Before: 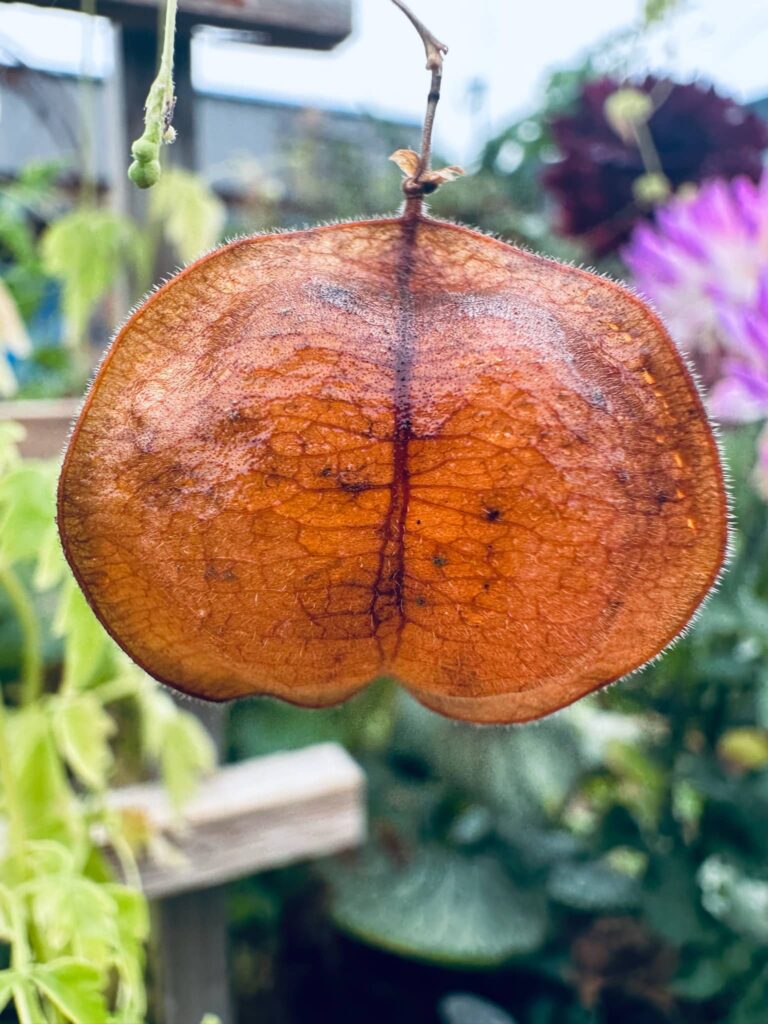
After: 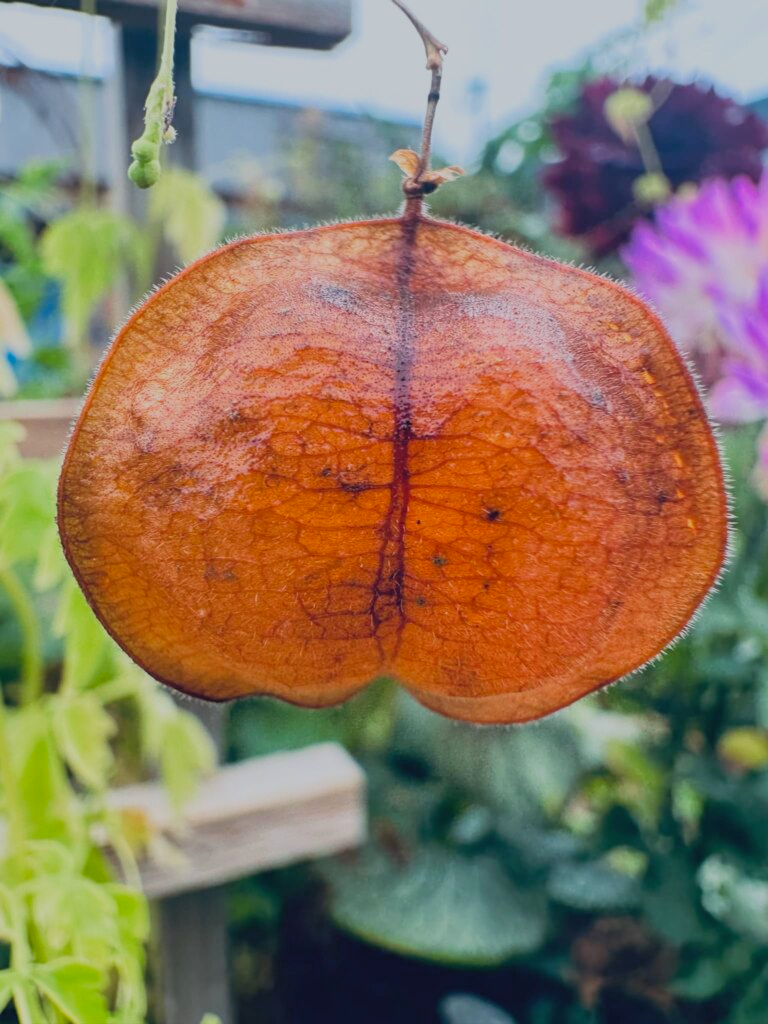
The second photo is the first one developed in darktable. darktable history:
lowpass: radius 0.1, contrast 0.85, saturation 1.1, unbound 0
filmic rgb: black relative exposure -7.65 EV, white relative exposure 4.56 EV, hardness 3.61, color science v6 (2022)
